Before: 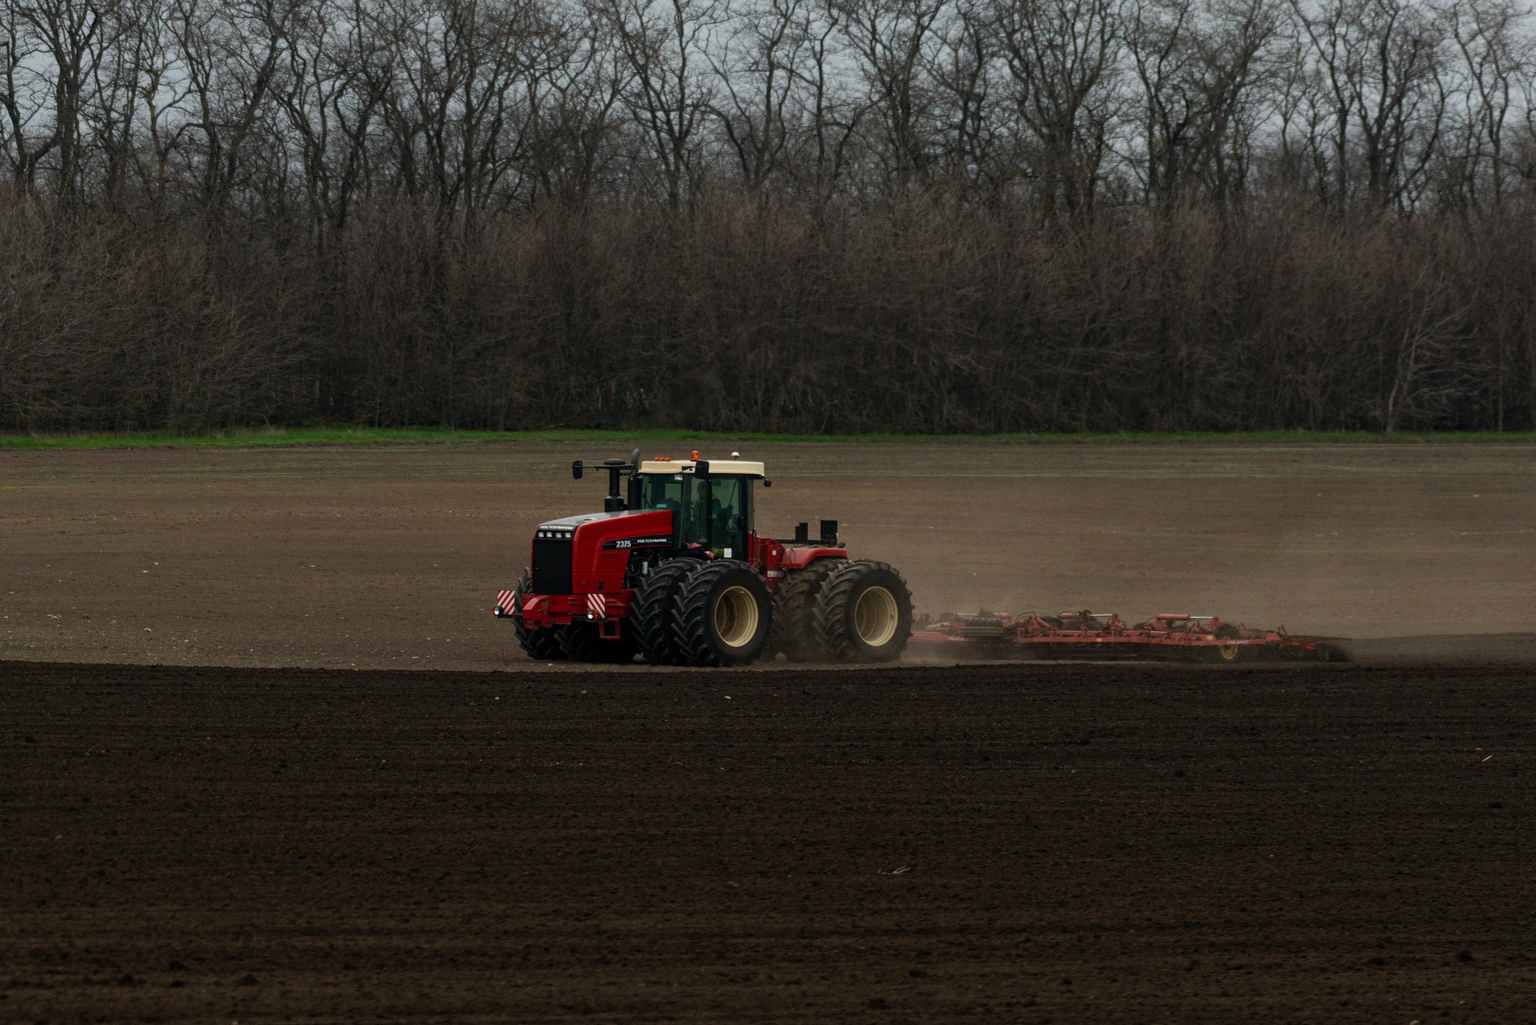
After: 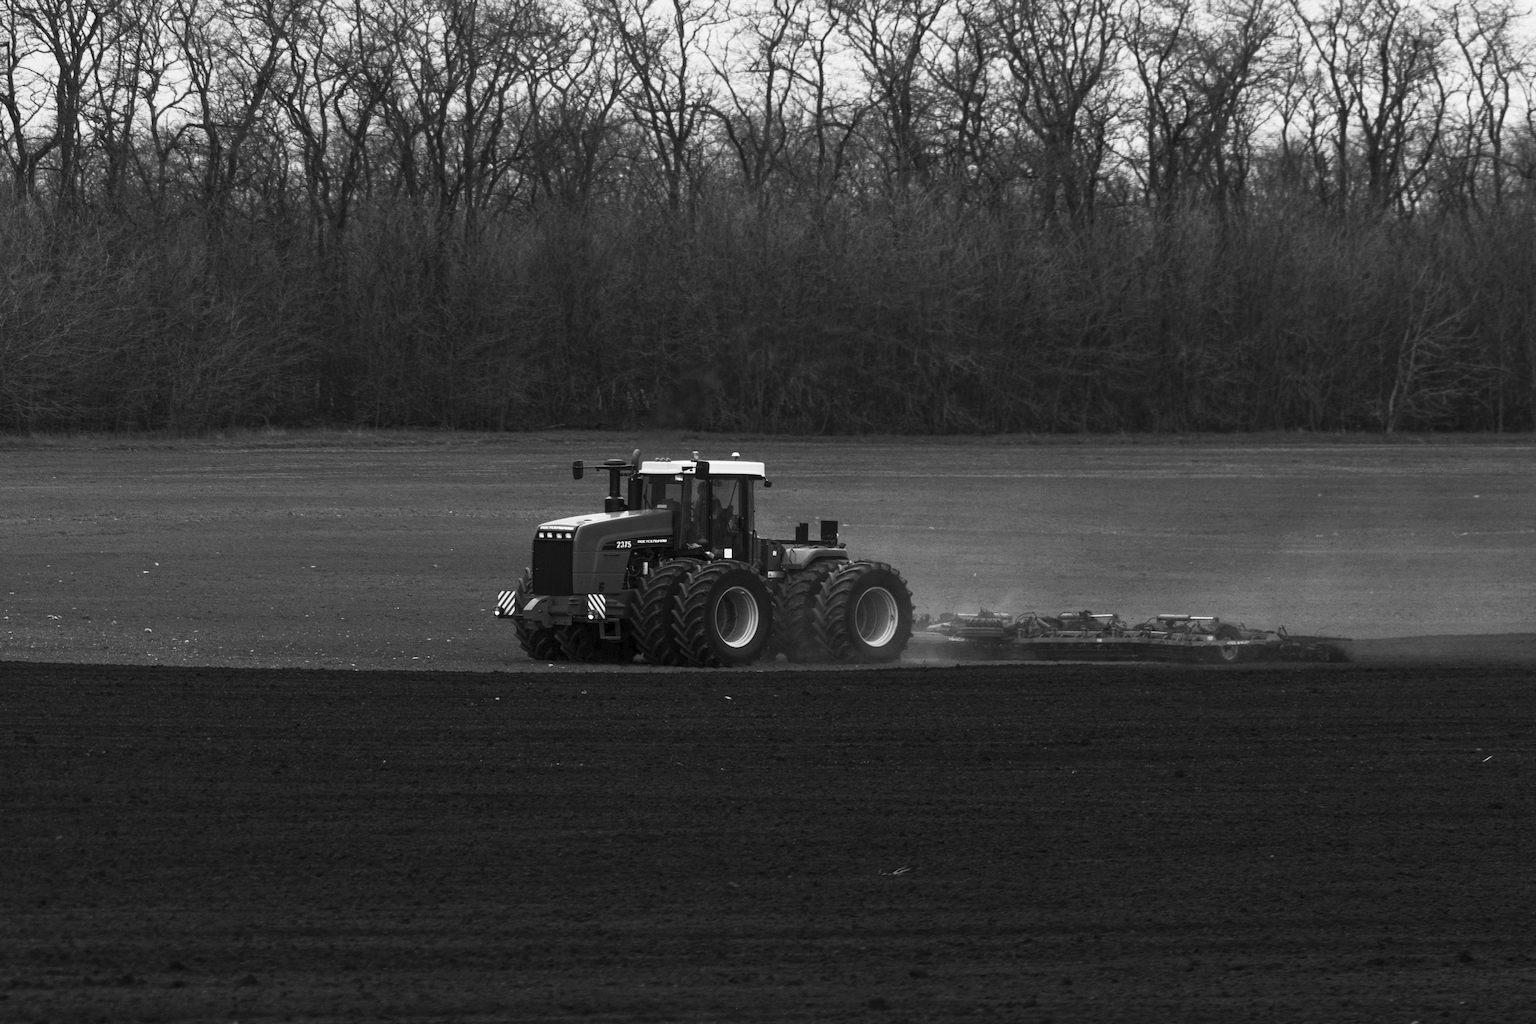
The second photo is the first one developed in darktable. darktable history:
crop: bottom 0.071%
color balance: output saturation 110%
color calibration: output gray [0.18, 0.41, 0.41, 0], gray › normalize channels true, illuminant same as pipeline (D50), adaptation XYZ, x 0.346, y 0.359, gamut compression 0
contrast brightness saturation: contrast 0.57, brightness 0.57, saturation -0.34
